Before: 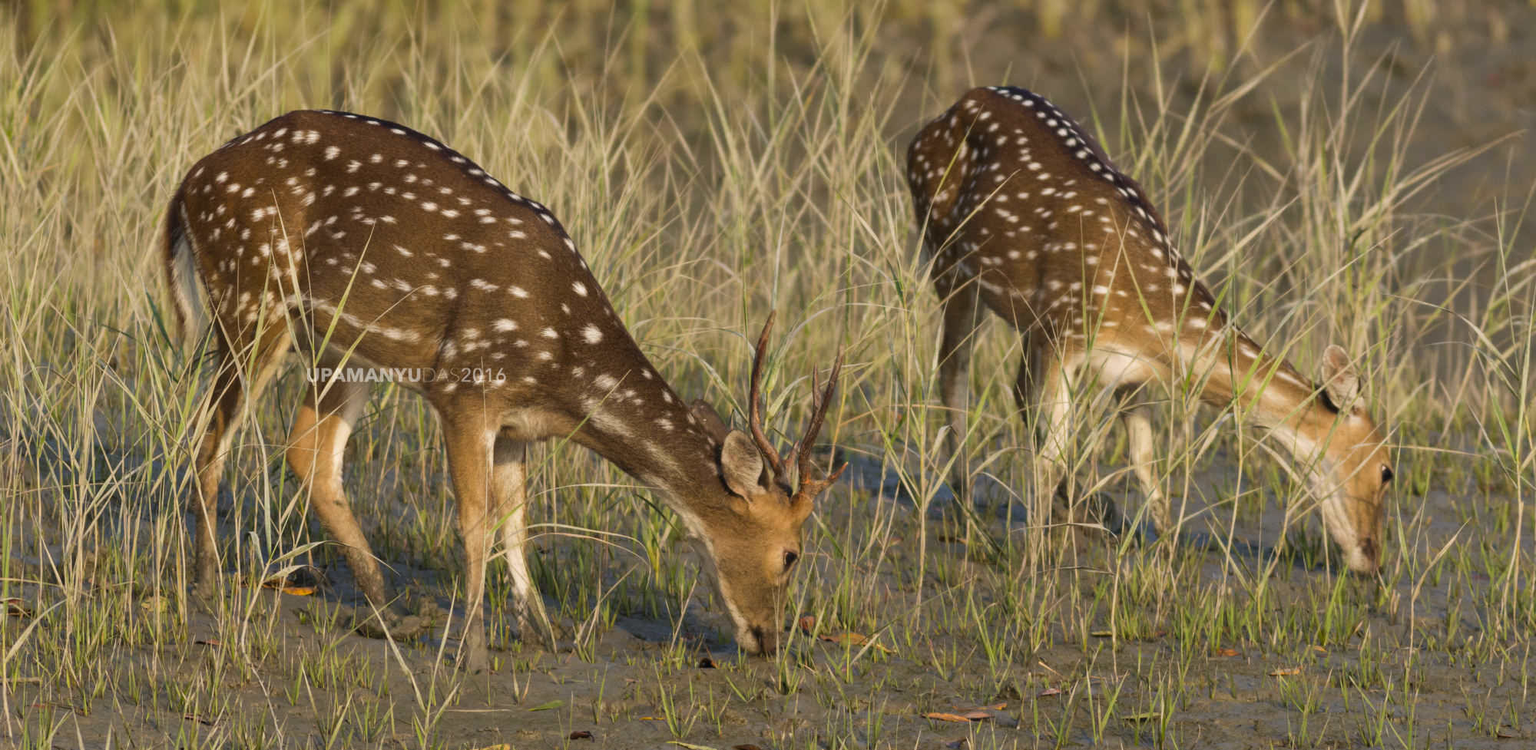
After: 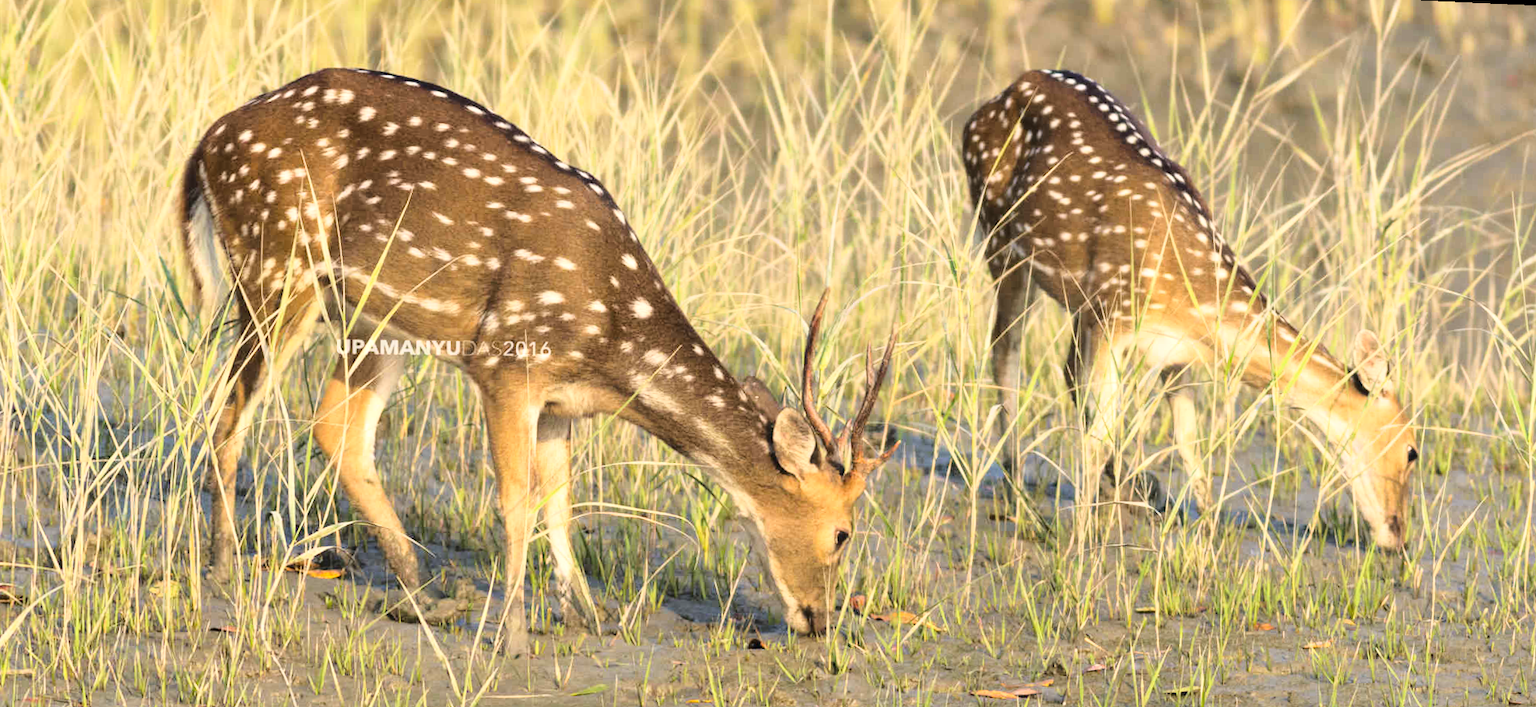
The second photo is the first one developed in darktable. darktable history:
exposure: exposure 0.6 EV, compensate highlight preservation false
base curve: curves: ch0 [(0, 0) (0.028, 0.03) (0.121, 0.232) (0.46, 0.748) (0.859, 0.968) (1, 1)]
rotate and perspective: rotation 0.679°, lens shift (horizontal) 0.136, crop left 0.009, crop right 0.991, crop top 0.078, crop bottom 0.95
